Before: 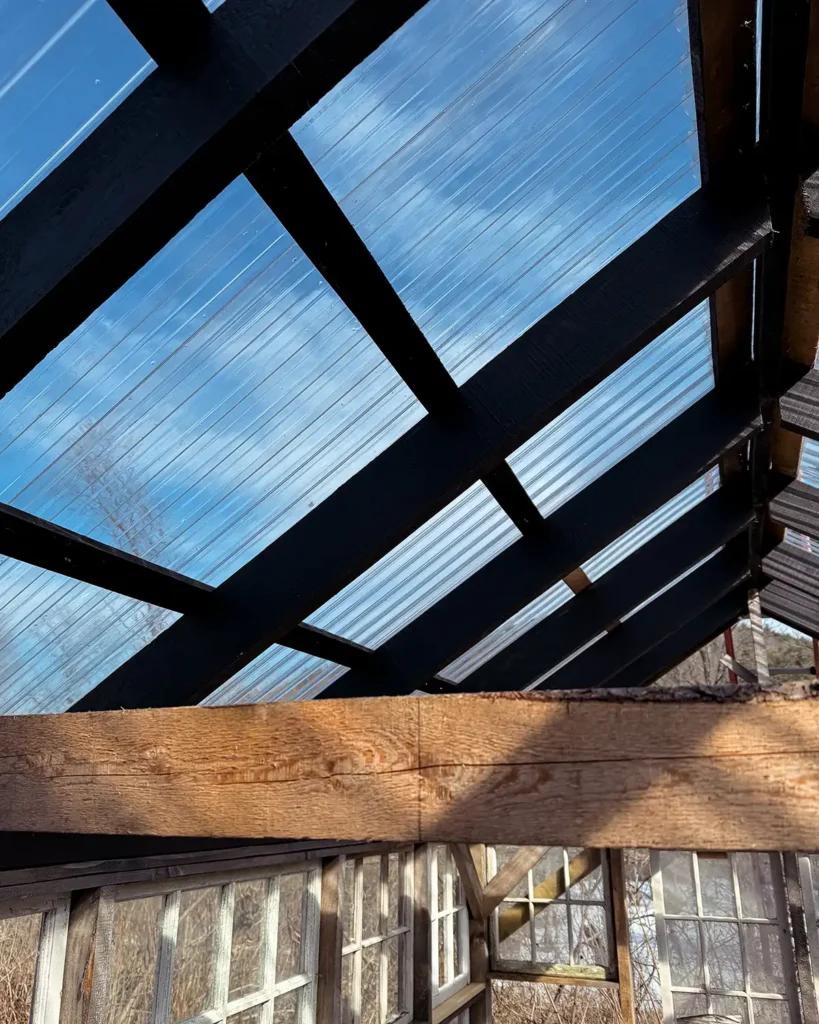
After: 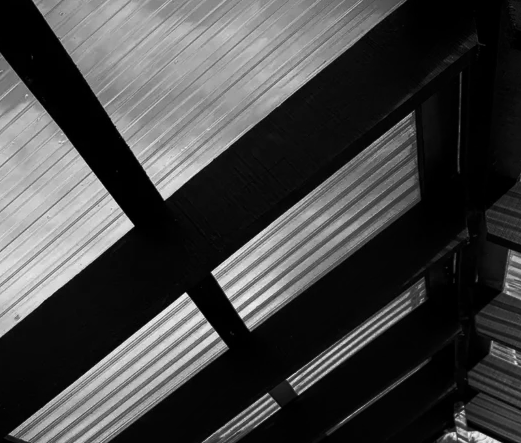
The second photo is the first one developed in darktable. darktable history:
monochrome: size 3.1
crop: left 36.005%, top 18.293%, right 0.31%, bottom 38.444%
shadows and highlights: shadows -90, highlights 90, soften with gaussian
